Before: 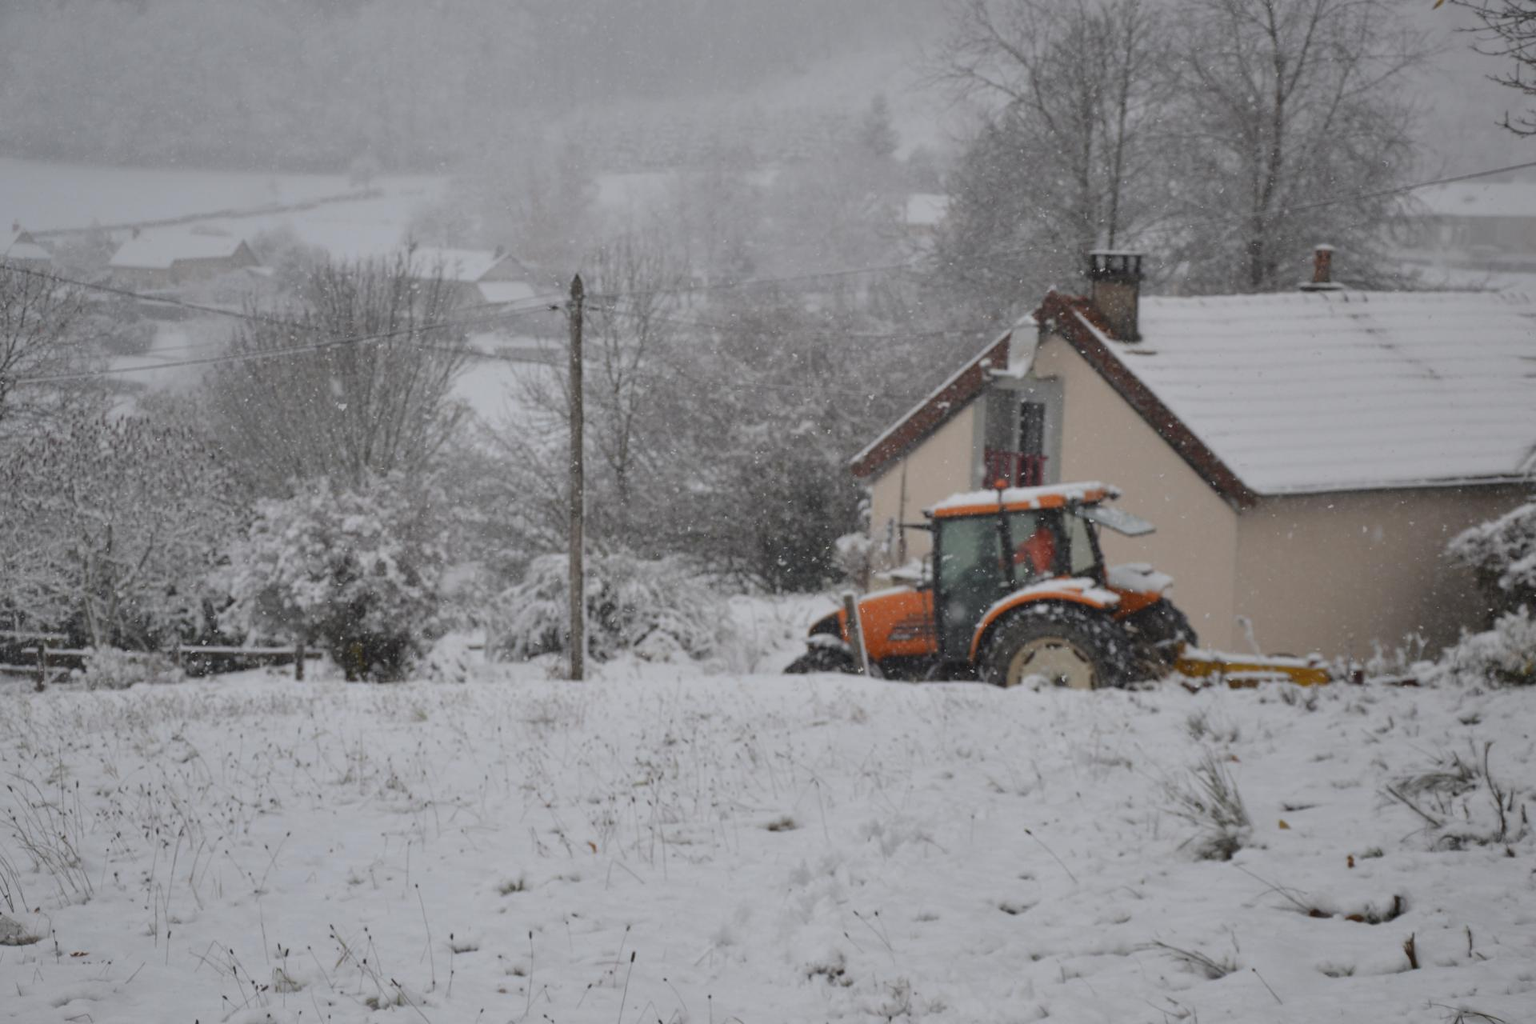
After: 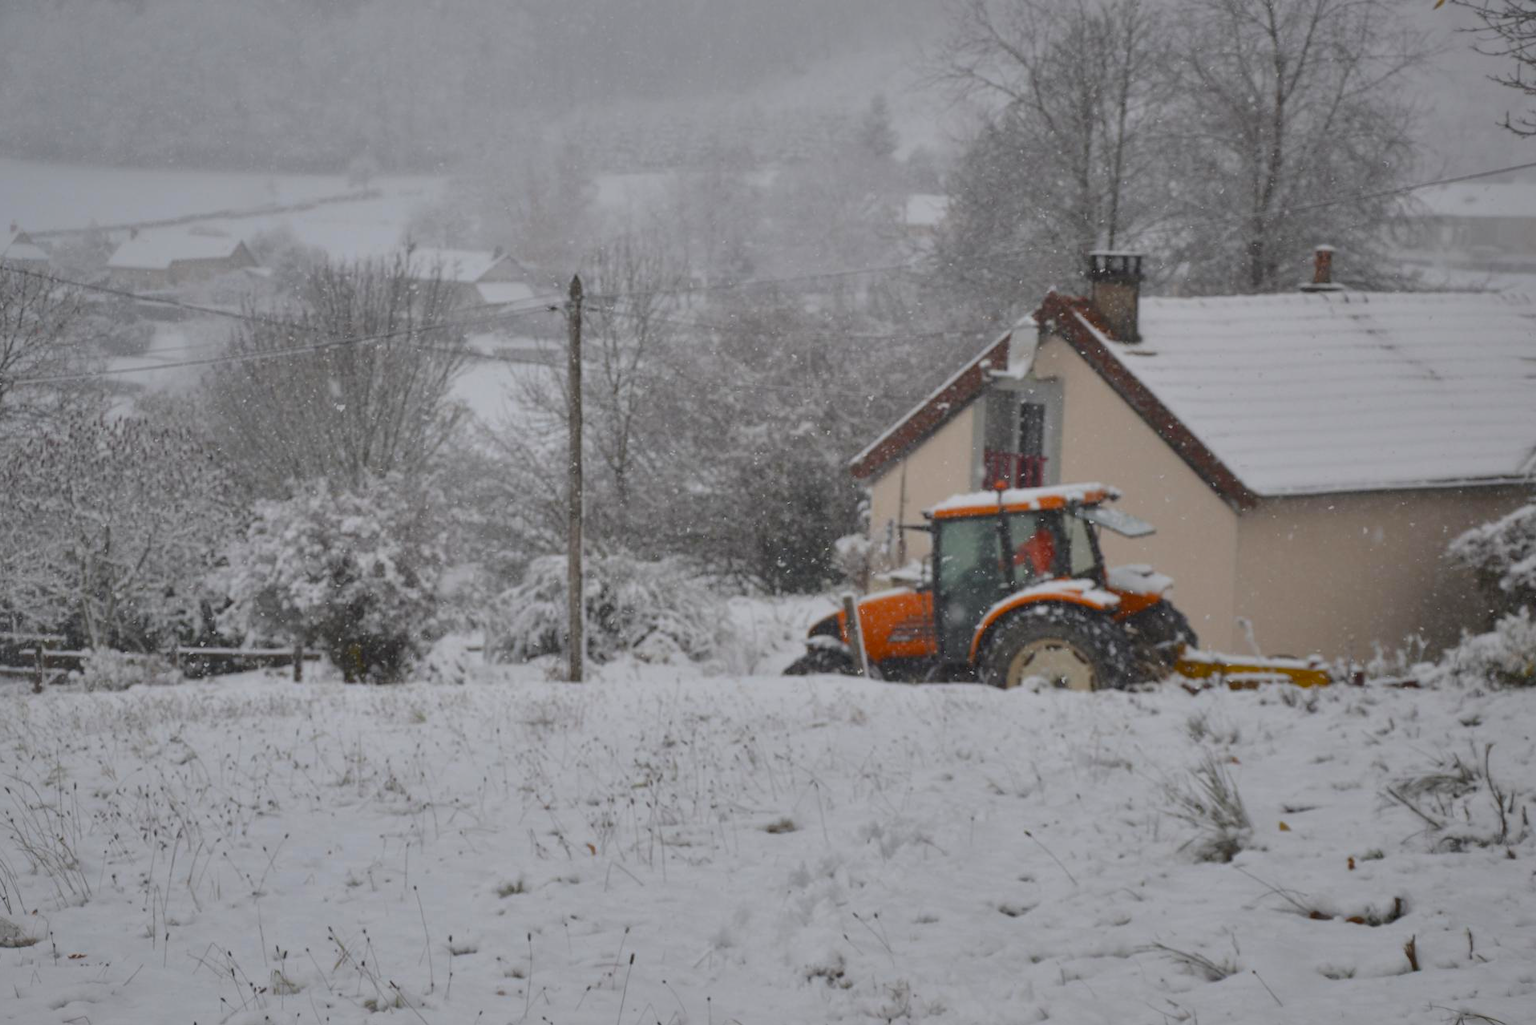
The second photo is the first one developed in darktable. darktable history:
color balance rgb: perceptual saturation grading › global saturation 7.528%, perceptual saturation grading › shadows 3.415%, global vibrance 16.587%, saturation formula JzAzBz (2021)
crop: left 0.18%
shadows and highlights: highlights color adjustment 0.034%
